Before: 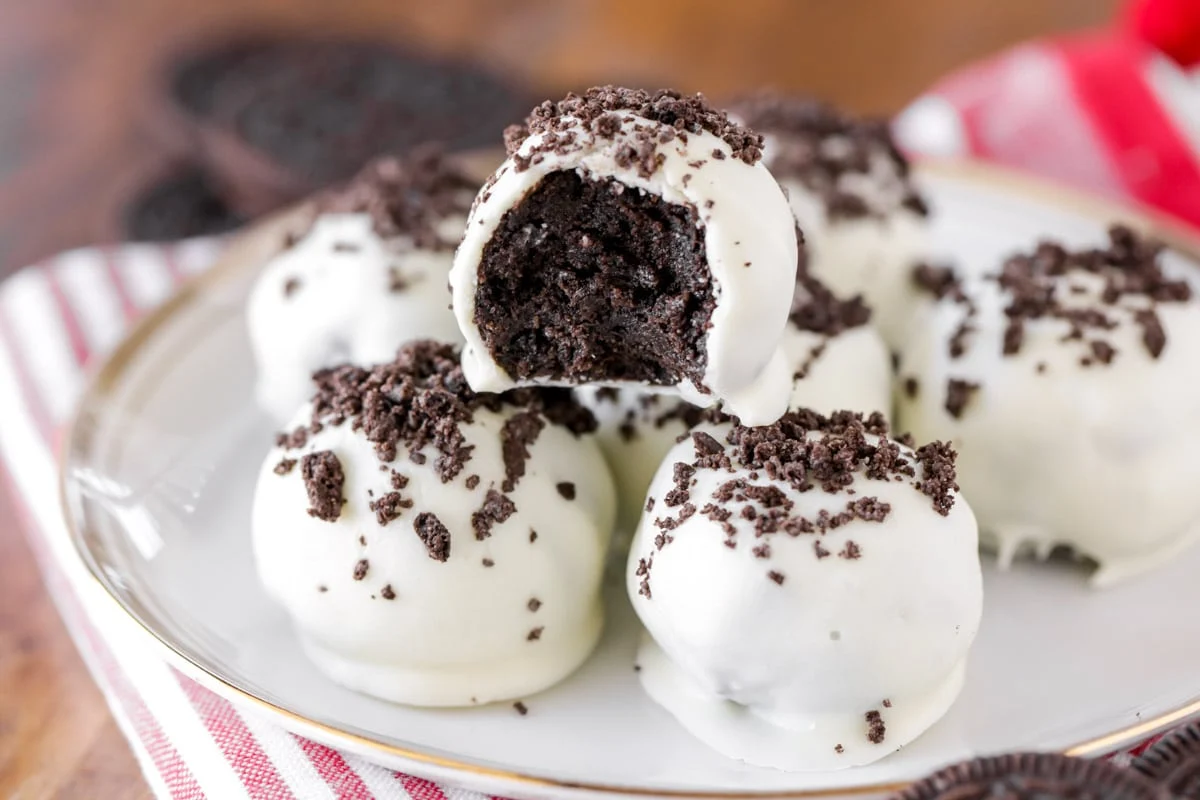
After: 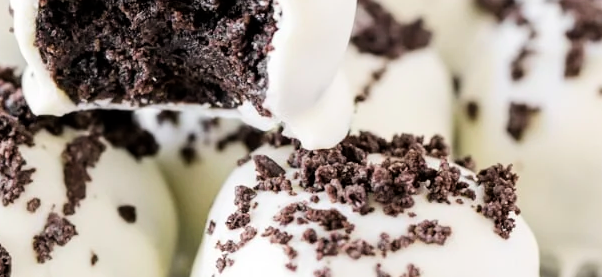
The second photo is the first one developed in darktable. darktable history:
tone curve: curves: ch0 [(0, 0) (0.004, 0.001) (0.133, 0.112) (0.325, 0.362) (0.832, 0.893) (1, 1)], color space Lab, linked channels, preserve colors none
crop: left 36.607%, top 34.735%, right 13.146%, bottom 30.611%
